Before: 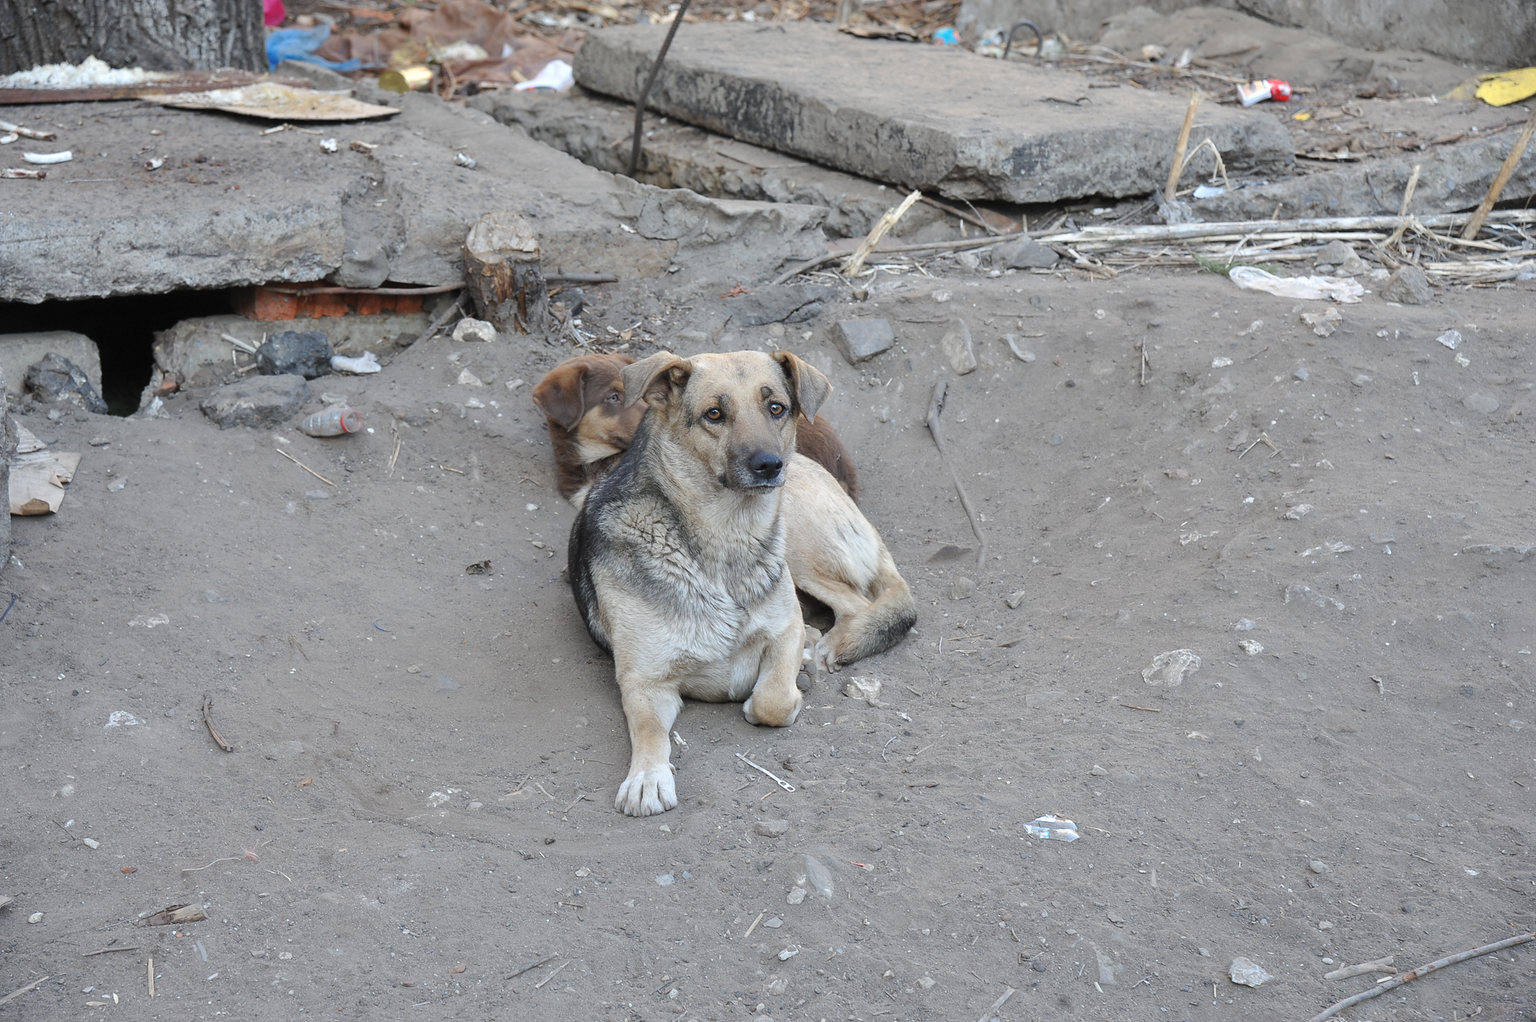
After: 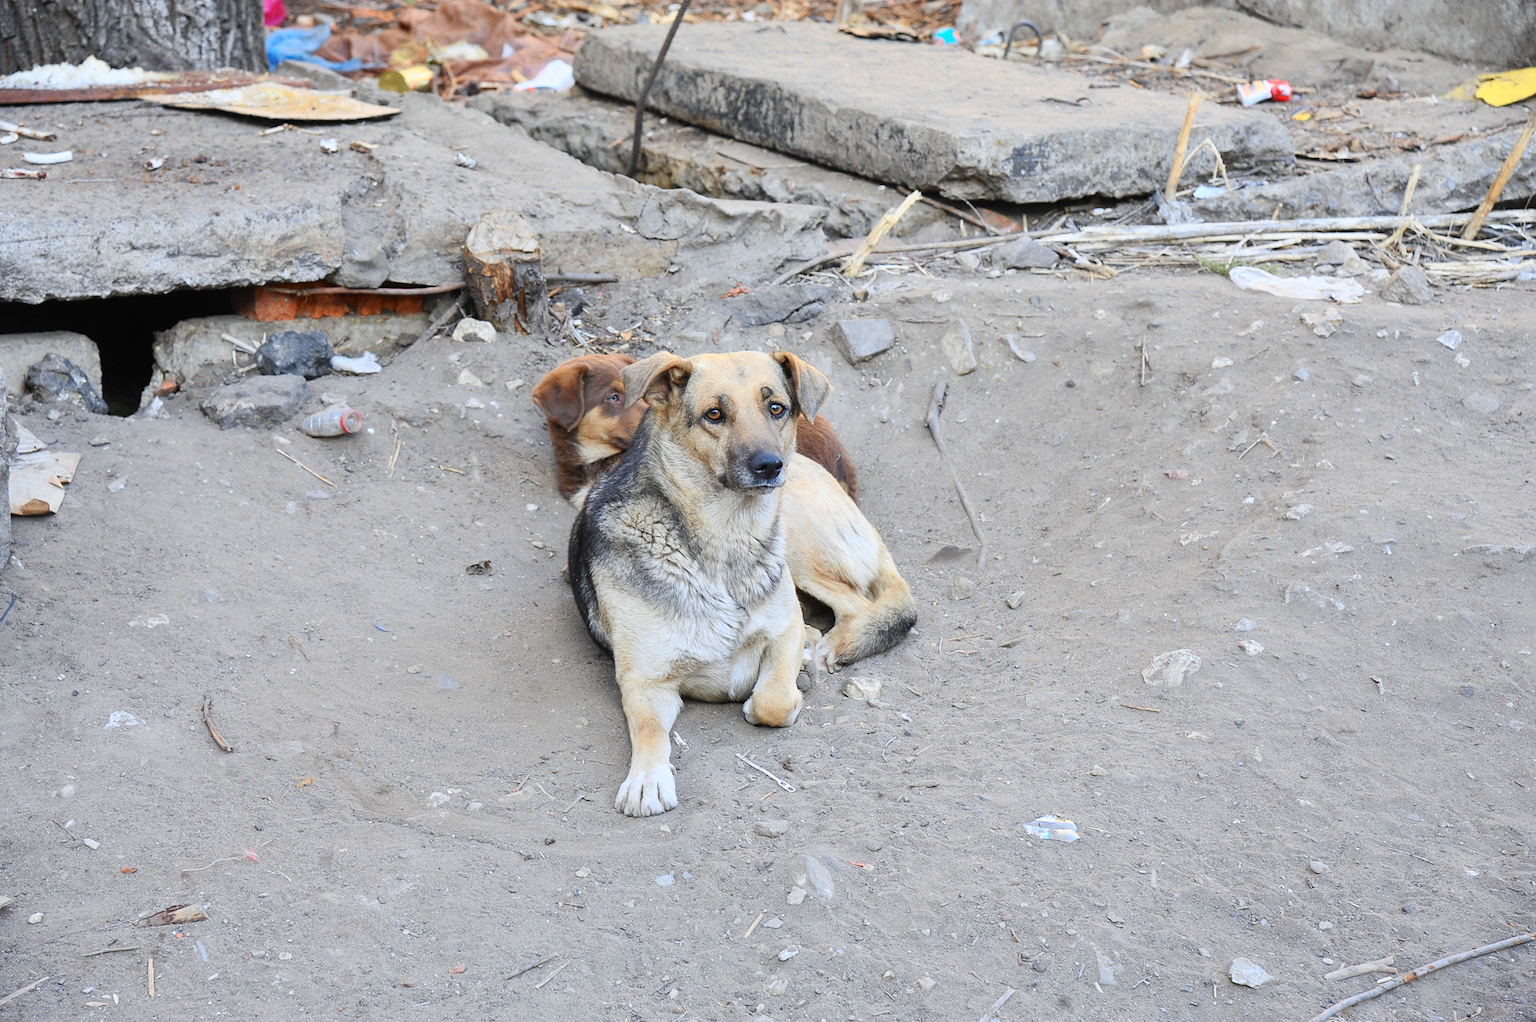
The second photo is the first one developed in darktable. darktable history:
grain: coarseness 14.57 ISO, strength 8.8%
tone curve: curves: ch0 [(0, 0) (0.091, 0.075) (0.389, 0.441) (0.696, 0.808) (0.844, 0.908) (0.909, 0.942) (1, 0.973)]; ch1 [(0, 0) (0.437, 0.404) (0.48, 0.486) (0.5, 0.5) (0.529, 0.556) (0.58, 0.606) (0.616, 0.654) (1, 1)]; ch2 [(0, 0) (0.442, 0.415) (0.5, 0.5) (0.535, 0.567) (0.585, 0.632) (1, 1)], color space Lab, independent channels, preserve colors none
